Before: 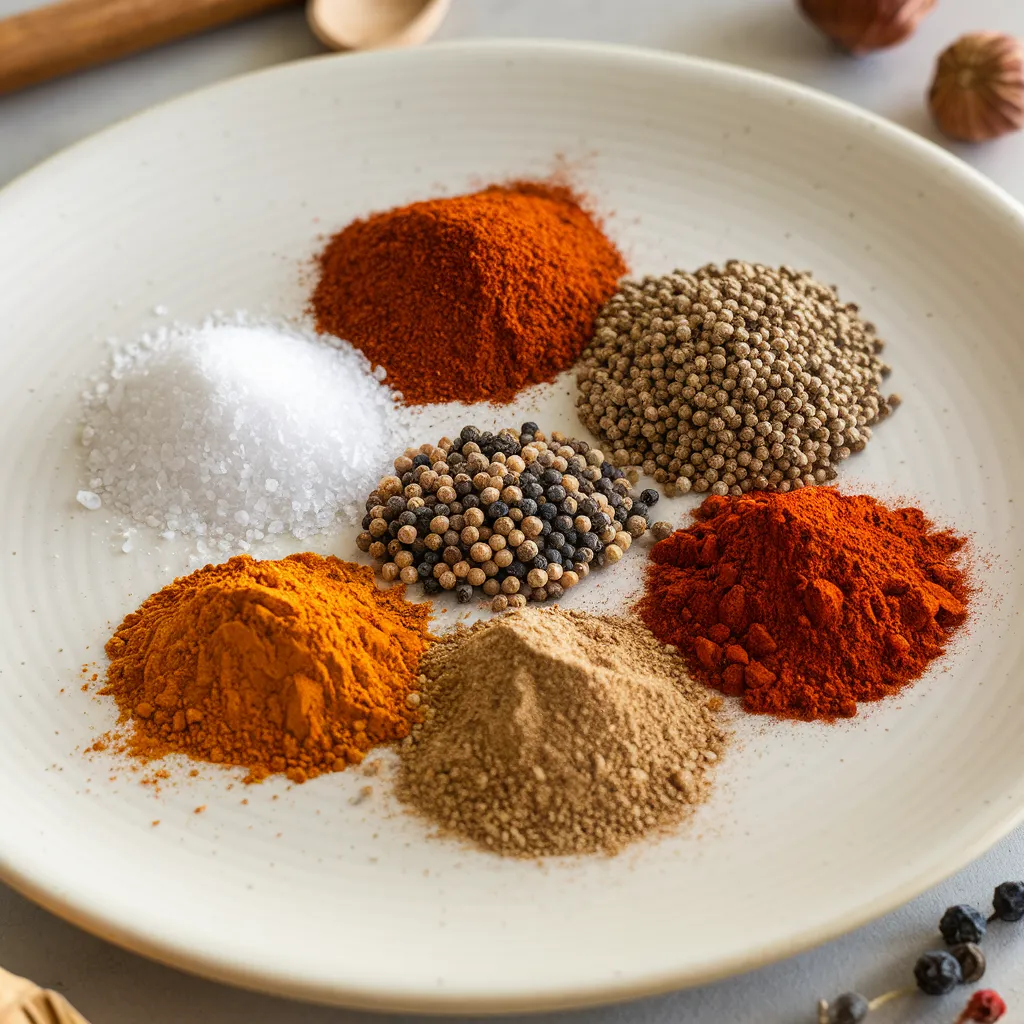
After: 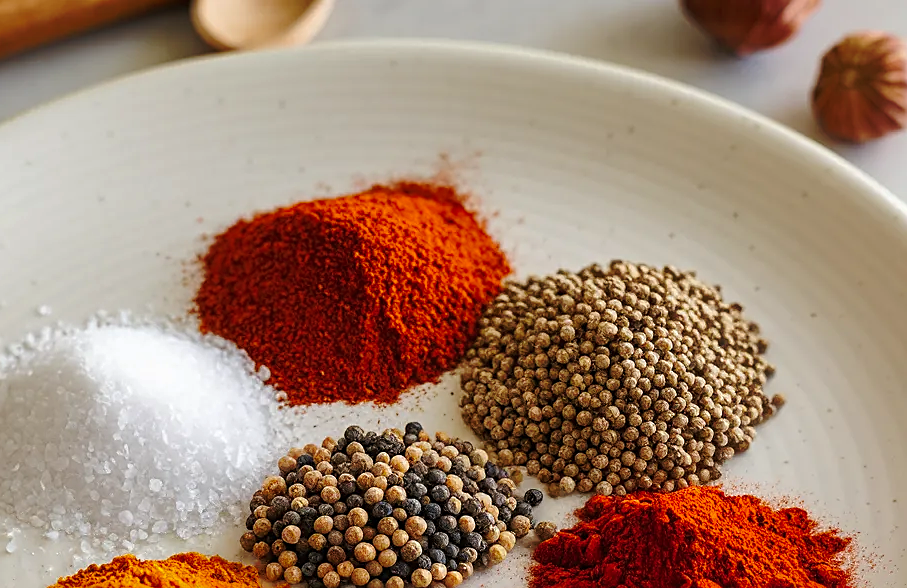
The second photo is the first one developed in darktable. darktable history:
shadows and highlights: on, module defaults
sharpen: on, module defaults
contrast brightness saturation: contrast 0.103, brightness 0.016, saturation 0.019
crop and rotate: left 11.393%, bottom 42.571%
base curve: curves: ch0 [(0, 0) (0.073, 0.04) (0.157, 0.139) (0.492, 0.492) (0.758, 0.758) (1, 1)], preserve colors none
